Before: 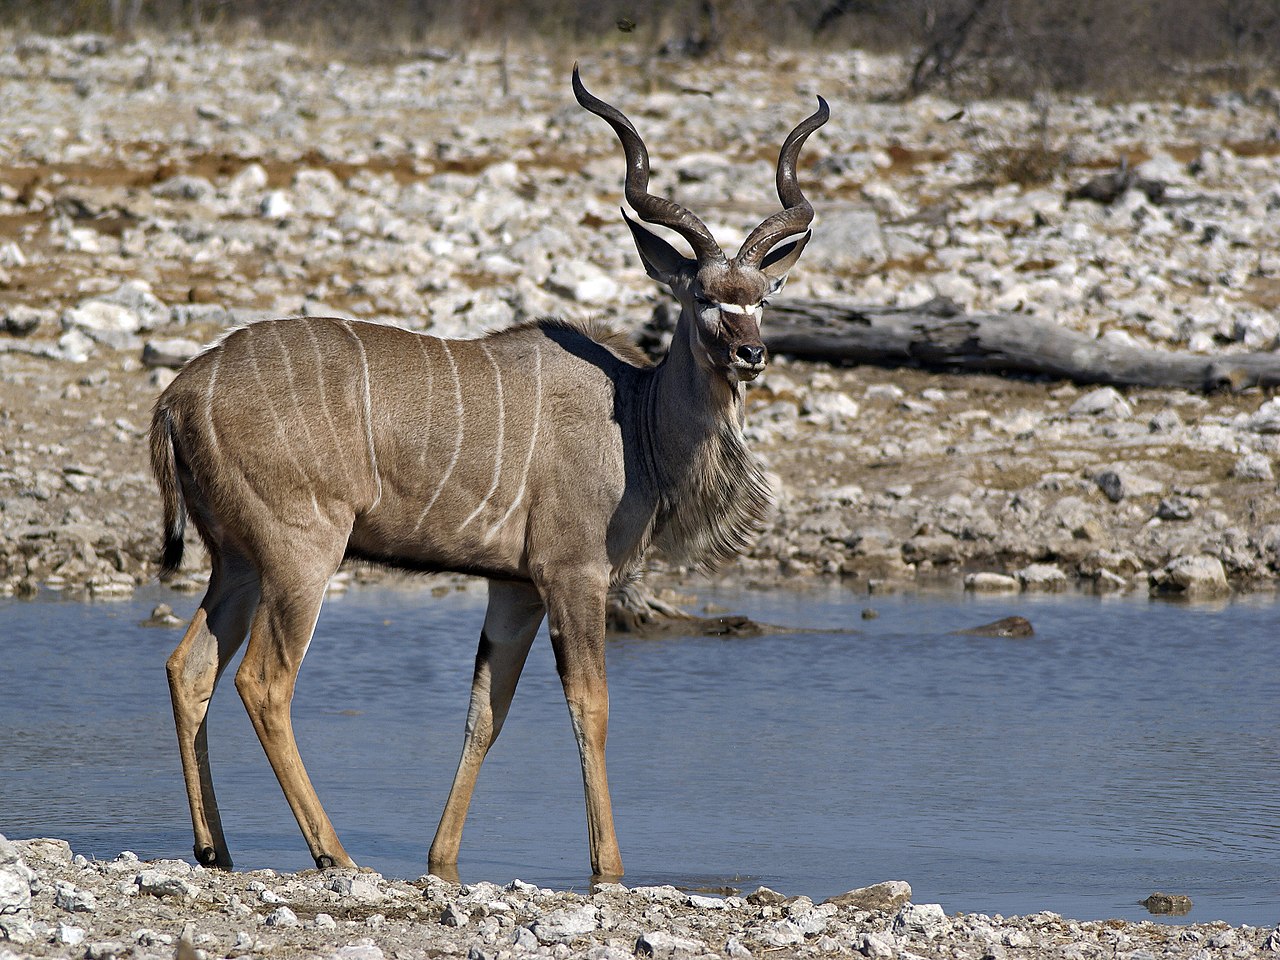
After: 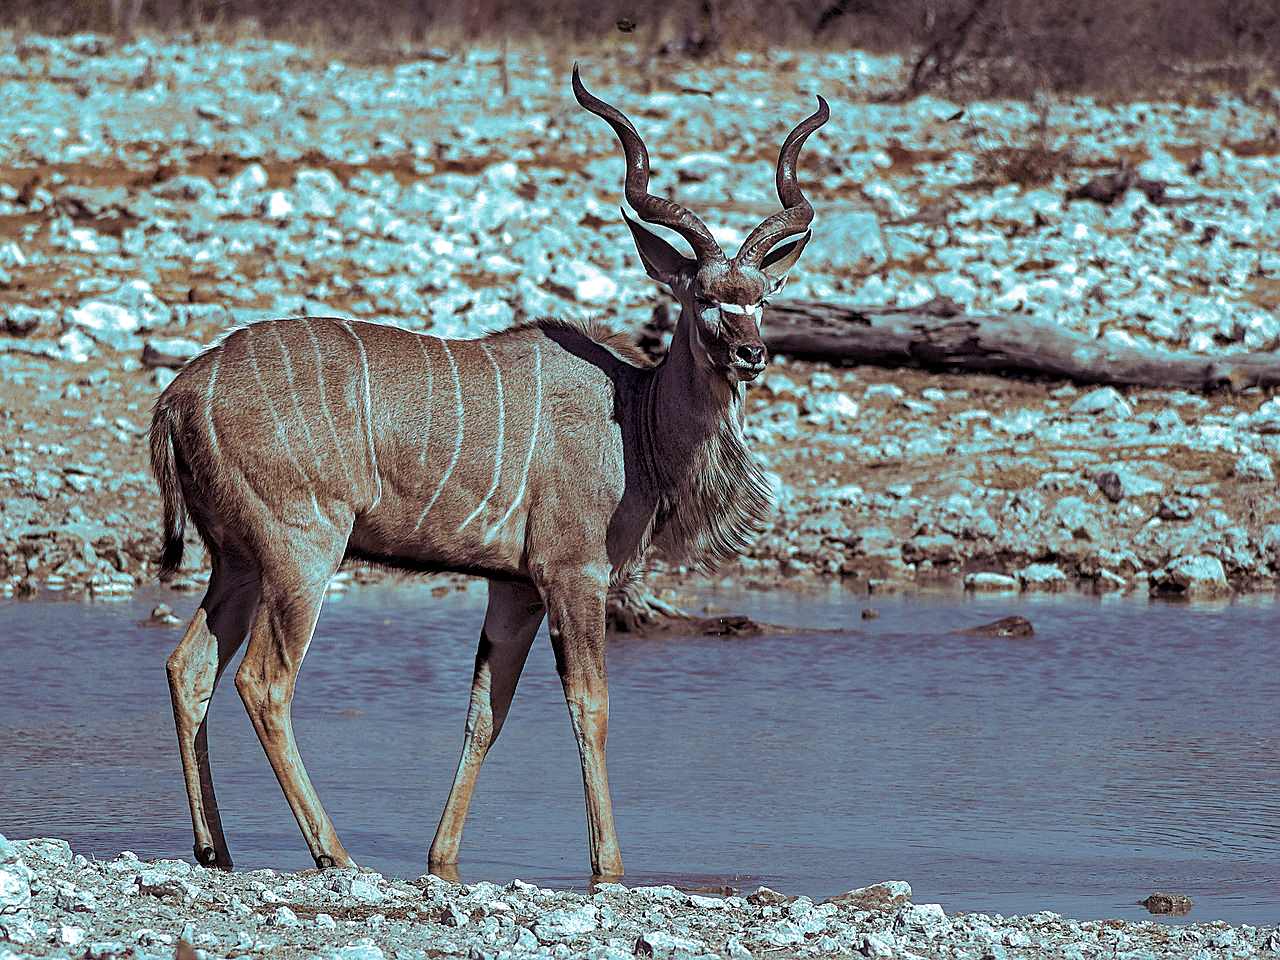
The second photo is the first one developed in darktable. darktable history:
split-toning: shadows › hue 327.6°, highlights › hue 198°, highlights › saturation 0.55, balance -21.25, compress 0%
sharpen: on, module defaults
local contrast: on, module defaults
